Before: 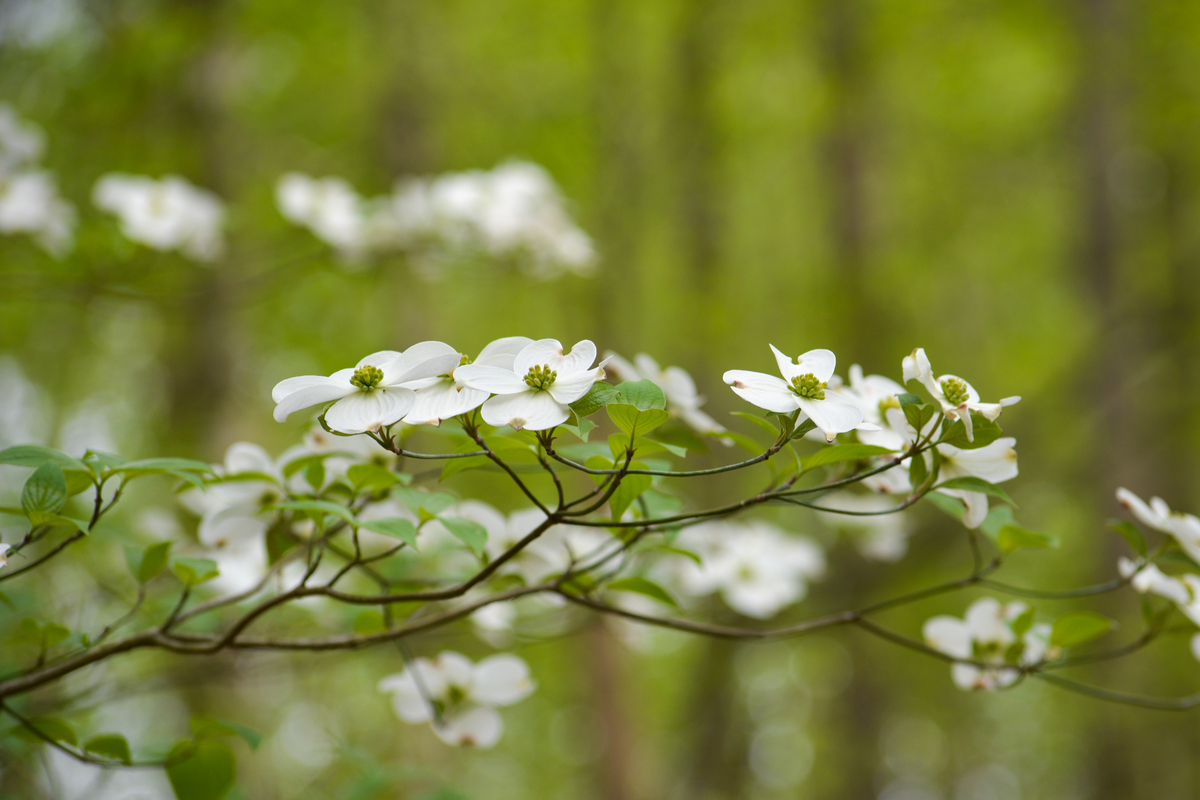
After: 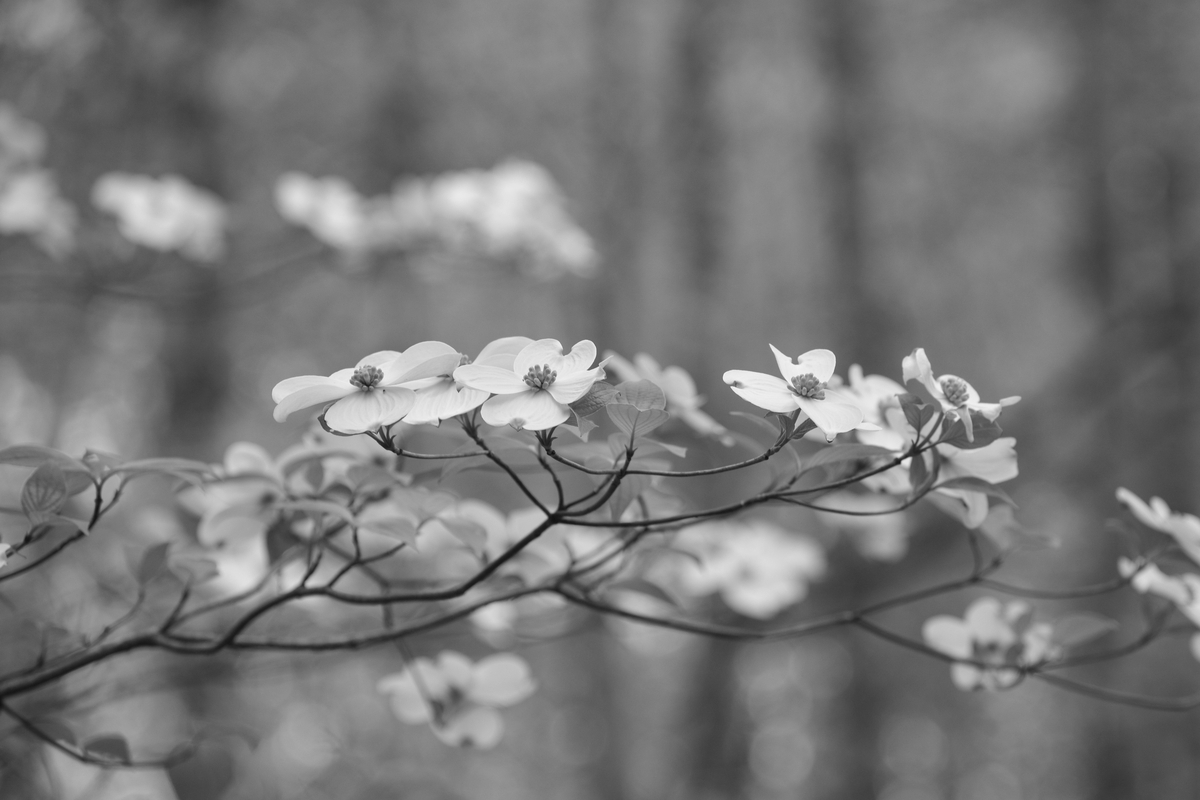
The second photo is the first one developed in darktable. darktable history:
color zones: curves: ch1 [(0, 0.469) (0.001, 0.469) (0.12, 0.446) (0.248, 0.469) (0.5, 0.5) (0.748, 0.5) (0.999, 0.469) (1, 0.469)]
monochrome: a -71.75, b 75.82
